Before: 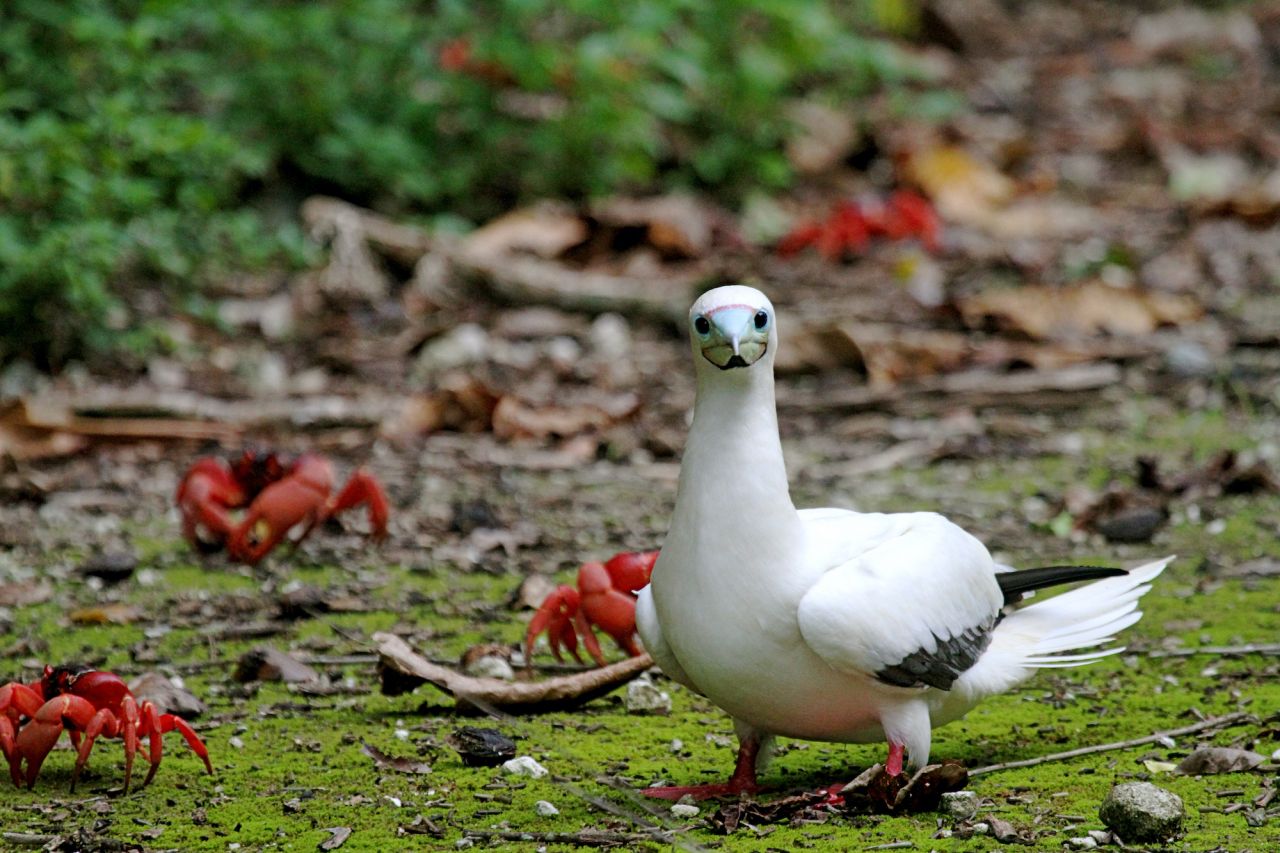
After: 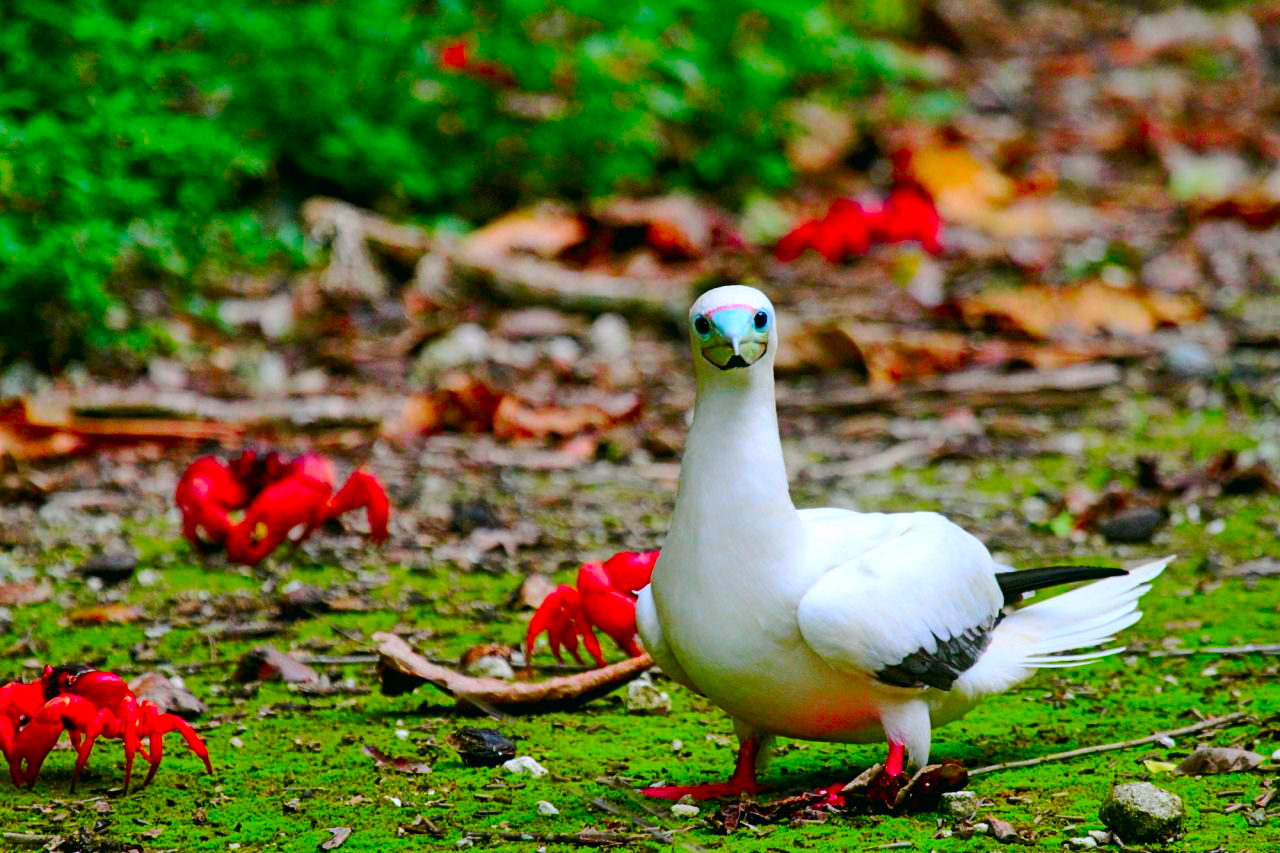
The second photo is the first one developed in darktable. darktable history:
color correction: highlights a* 1.49, highlights b* -1.78, saturation 2.48
tone curve: curves: ch0 [(0, 0.01) (0.037, 0.032) (0.131, 0.108) (0.275, 0.256) (0.483, 0.512) (0.61, 0.665) (0.696, 0.742) (0.792, 0.819) (0.911, 0.925) (0.997, 0.995)]; ch1 [(0, 0) (0.301, 0.3) (0.423, 0.421) (0.492, 0.488) (0.507, 0.503) (0.53, 0.532) (0.573, 0.586) (0.683, 0.702) (0.746, 0.77) (1, 1)]; ch2 [(0, 0) (0.246, 0.233) (0.36, 0.352) (0.415, 0.415) (0.485, 0.487) (0.502, 0.504) (0.525, 0.518) (0.539, 0.539) (0.587, 0.594) (0.636, 0.652) (0.711, 0.729) (0.845, 0.855) (0.998, 0.977)], color space Lab, independent channels, preserve colors none
shadows and highlights: soften with gaussian
